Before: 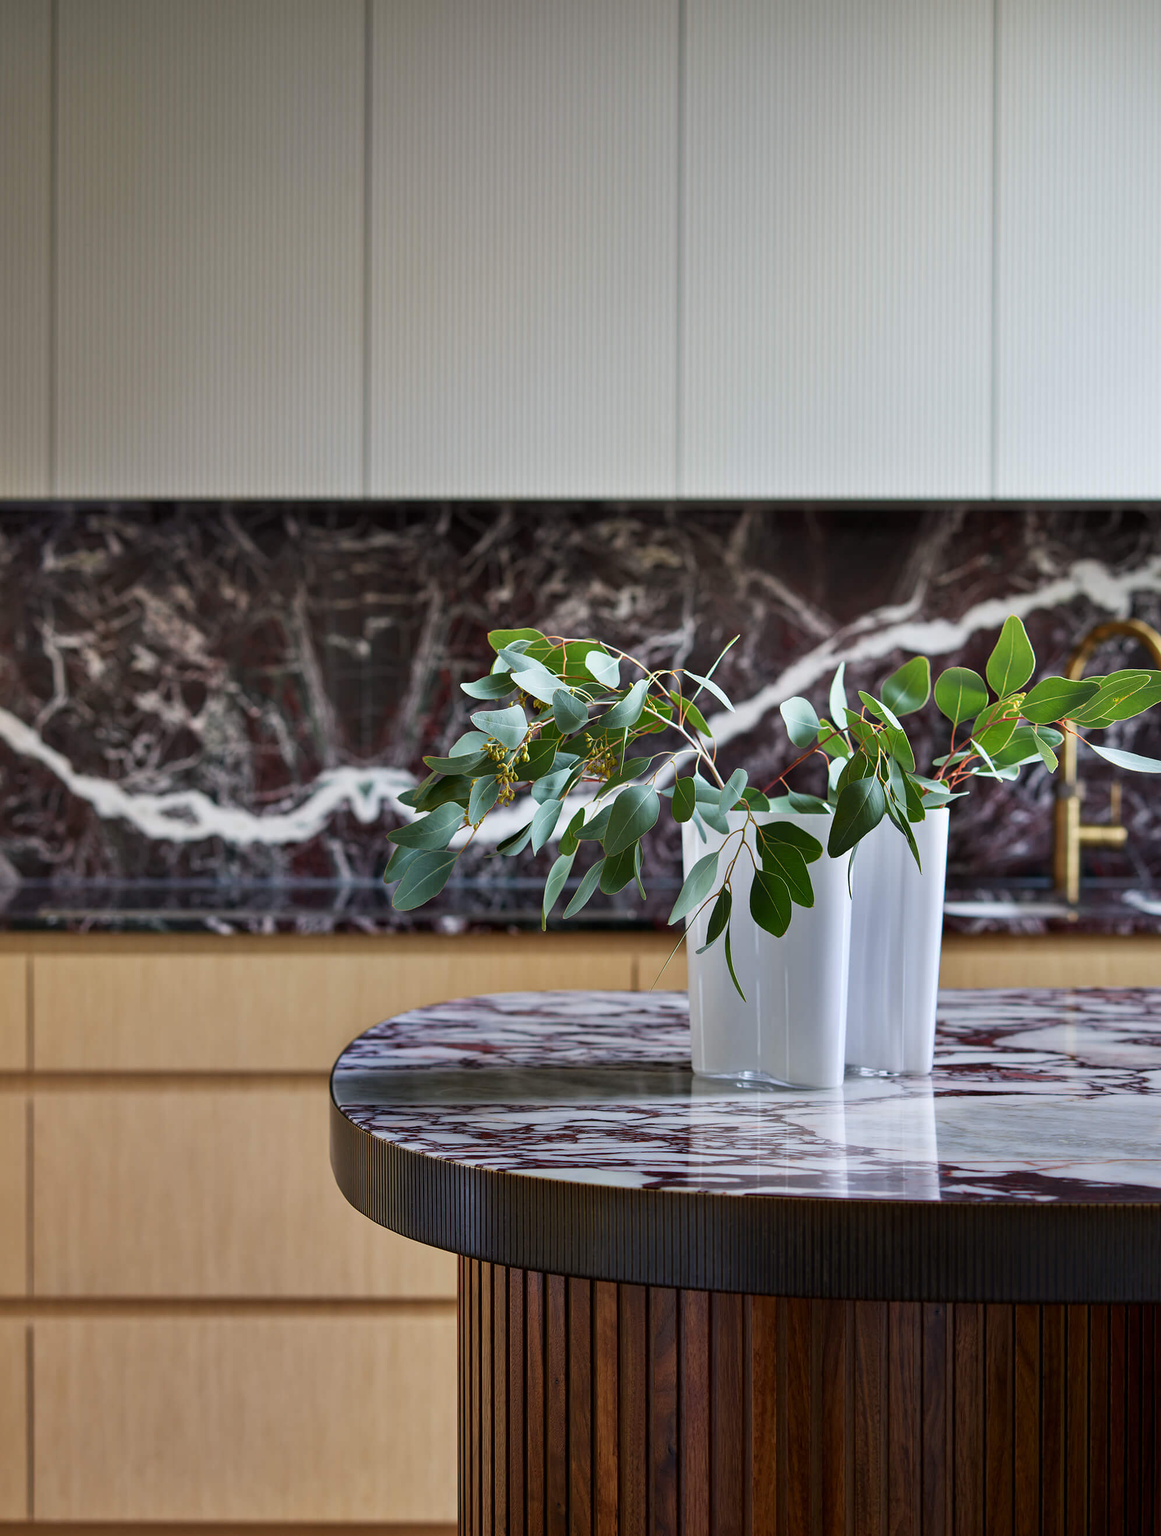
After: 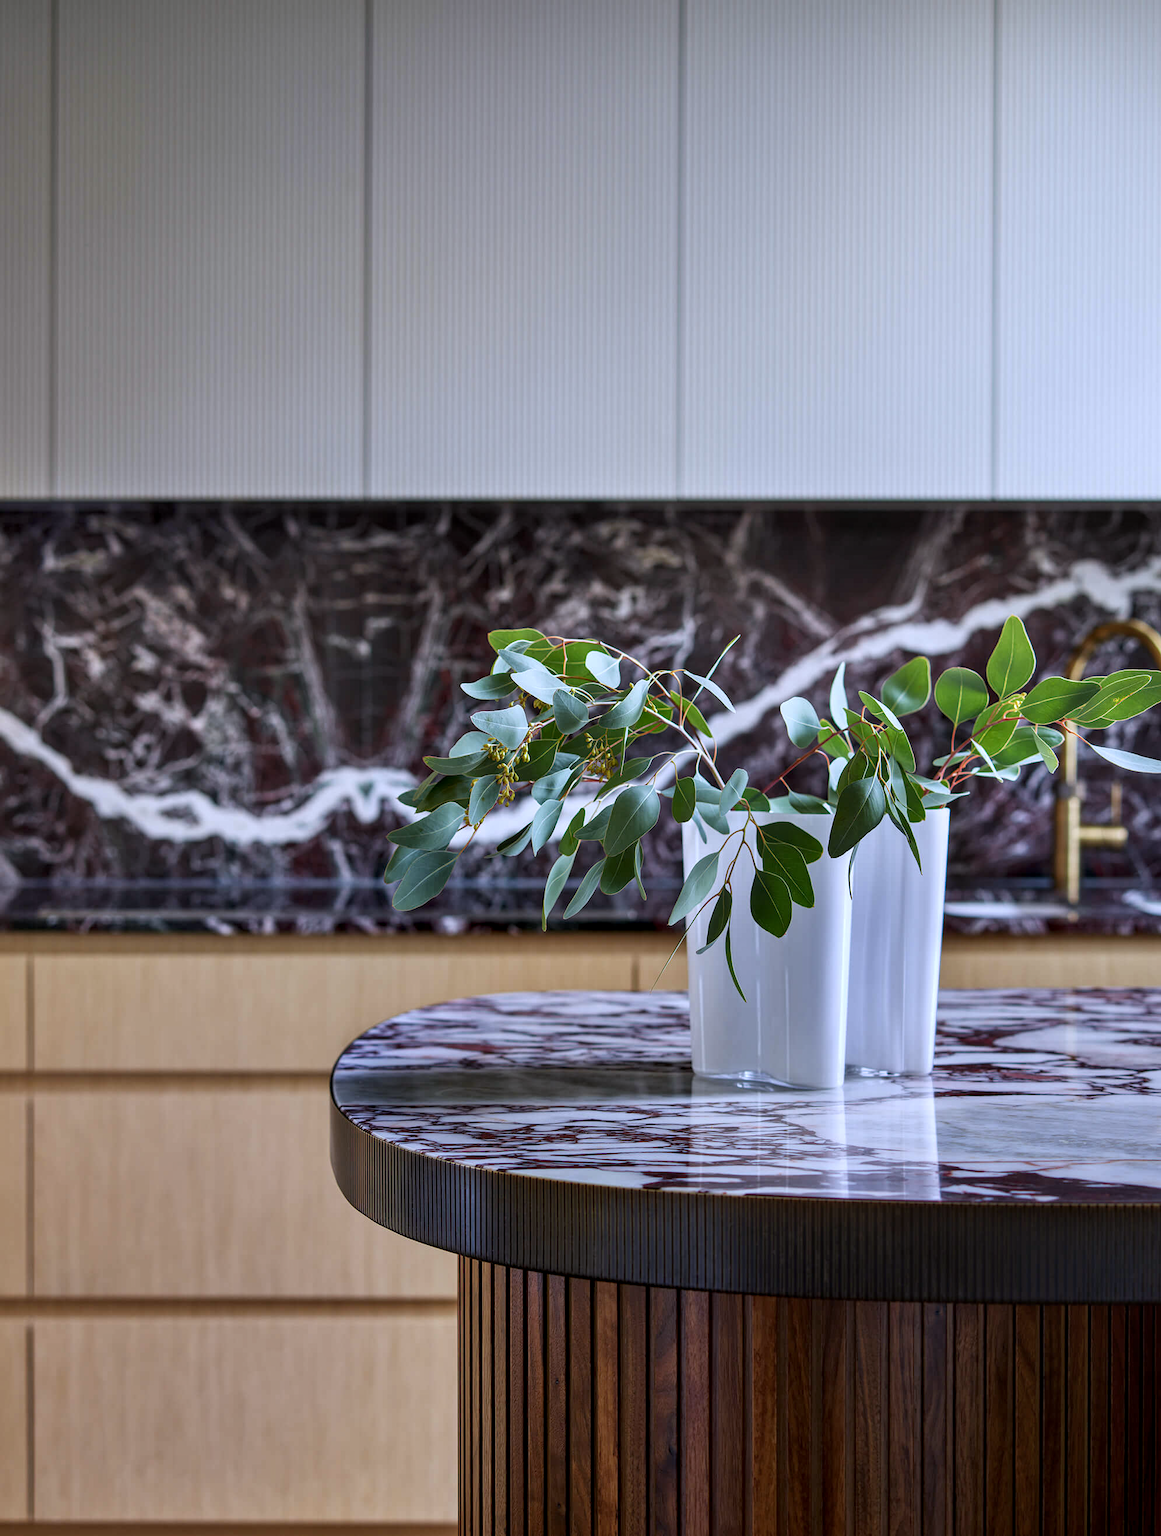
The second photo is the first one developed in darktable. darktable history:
local contrast: on, module defaults
white balance: red 0.967, blue 1.119, emerald 0.756
